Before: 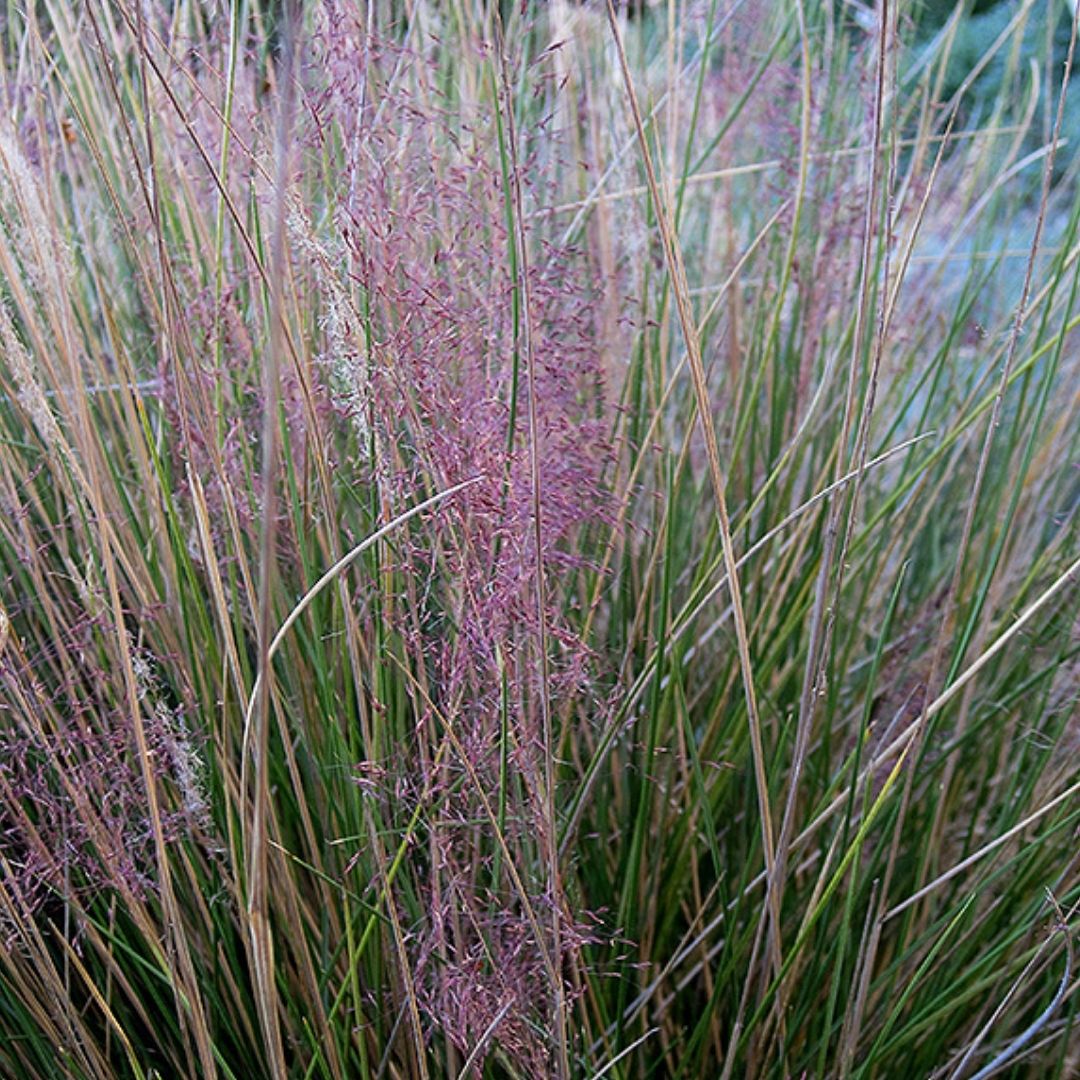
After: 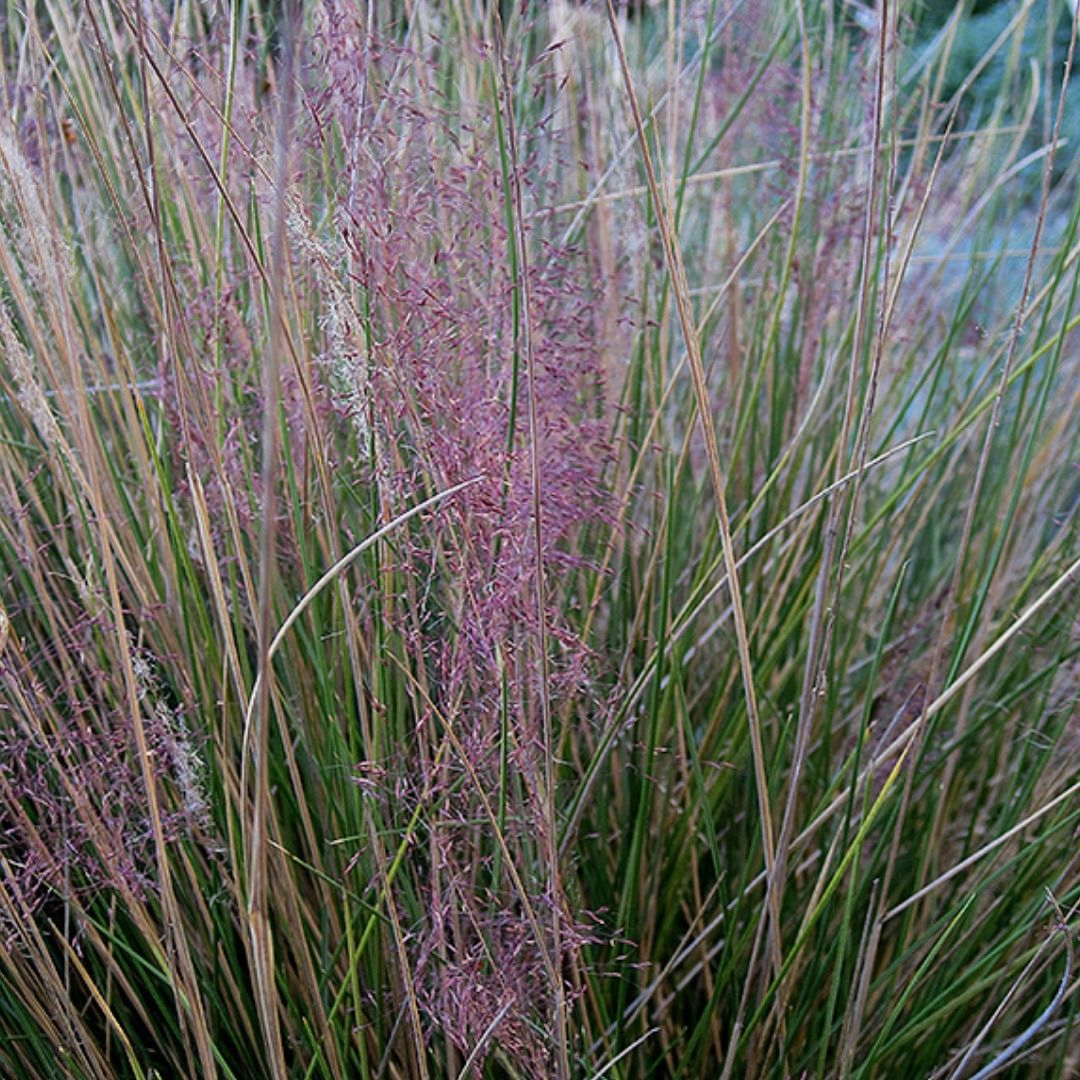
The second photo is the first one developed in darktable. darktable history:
exposure: exposure -0.169 EV, compensate exposure bias true, compensate highlight preservation false
shadows and highlights: shadows 20.94, highlights -82.03, soften with gaussian
